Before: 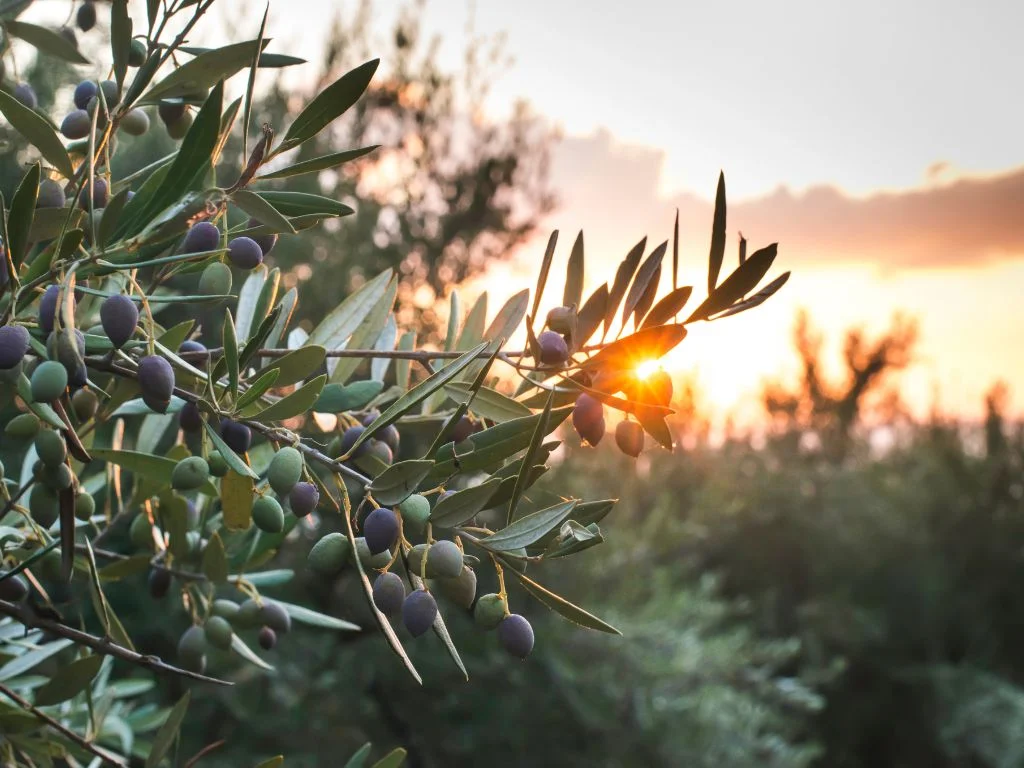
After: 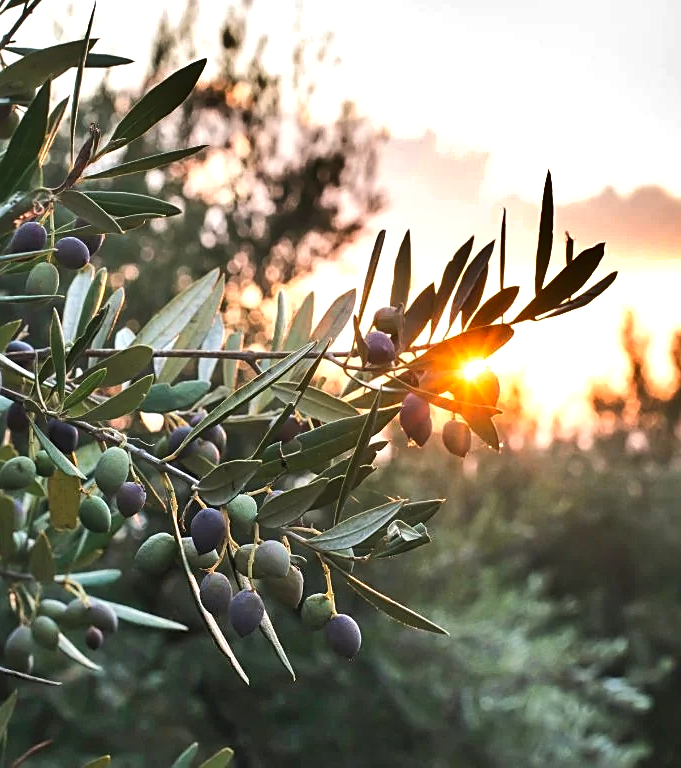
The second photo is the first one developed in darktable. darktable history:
exposure: exposure -0.041 EV, compensate highlight preservation false
white balance: emerald 1
shadows and highlights: soften with gaussian
crop: left 16.899%, right 16.556%
tone equalizer: -8 EV -0.417 EV, -7 EV -0.389 EV, -6 EV -0.333 EV, -5 EV -0.222 EV, -3 EV 0.222 EV, -2 EV 0.333 EV, -1 EV 0.389 EV, +0 EV 0.417 EV, edges refinement/feathering 500, mask exposure compensation -1.57 EV, preserve details no
sharpen: on, module defaults
